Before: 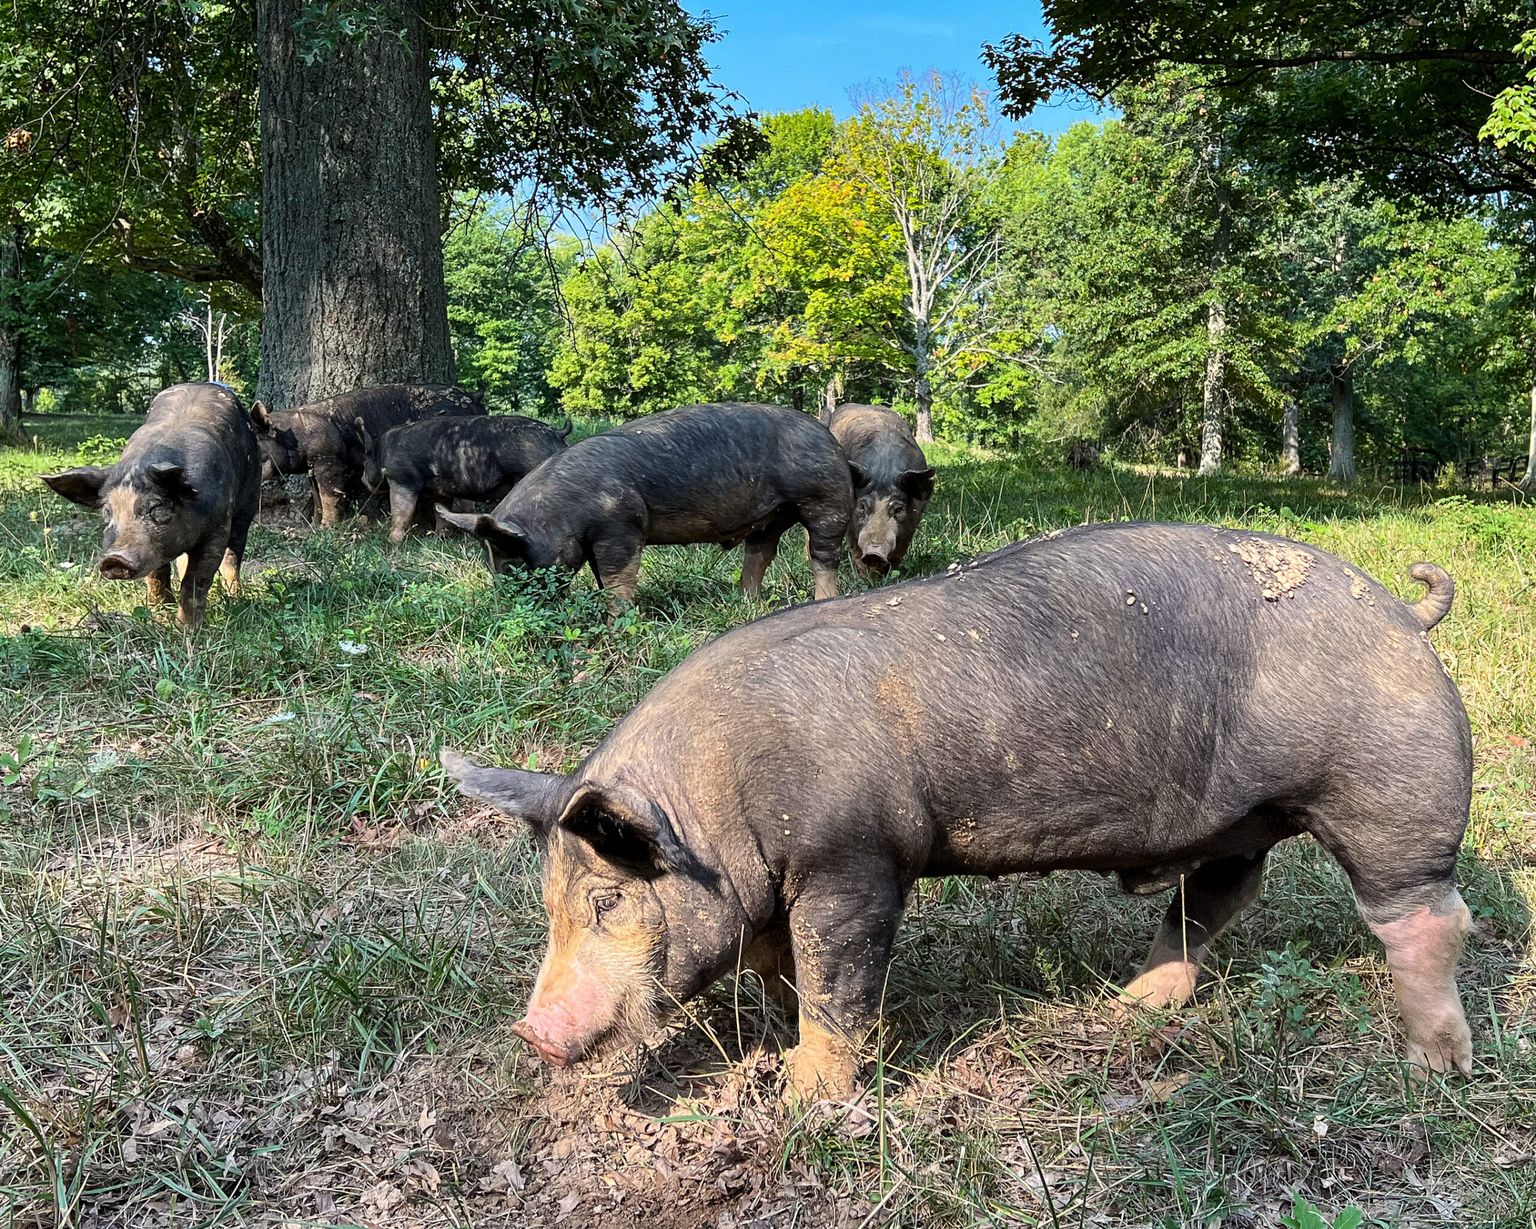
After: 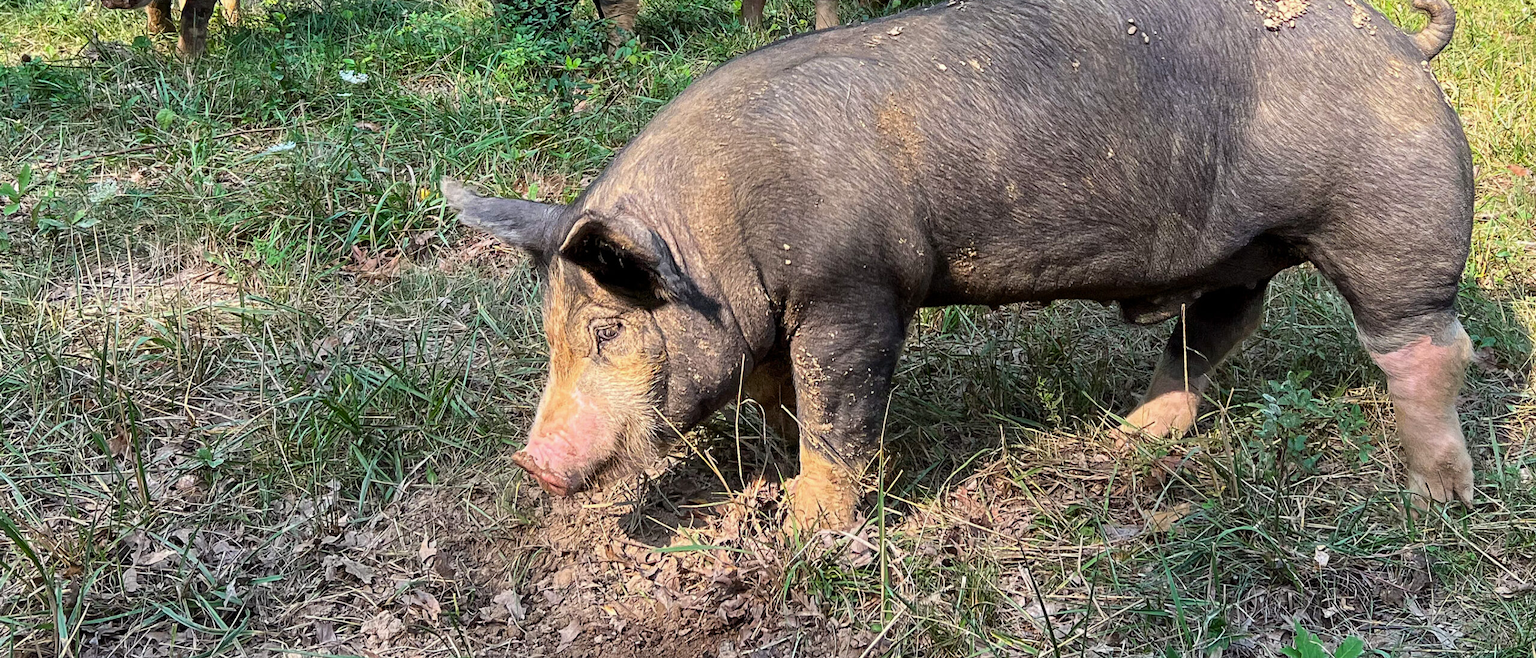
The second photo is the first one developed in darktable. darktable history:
crop and rotate: top 46.461%, right 0.06%
contrast brightness saturation: saturation 0.103
tone curve: curves: ch0 [(0, 0) (0.915, 0.89) (1, 1)], color space Lab, independent channels, preserve colors none
